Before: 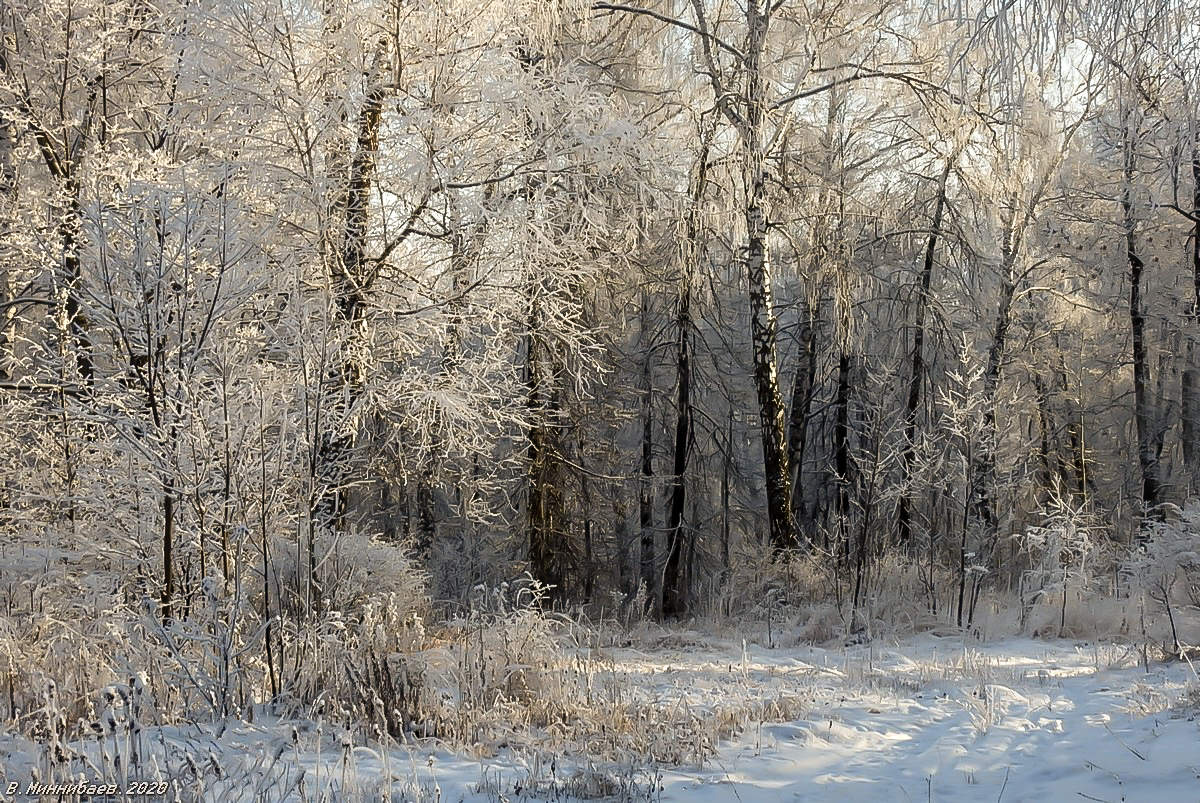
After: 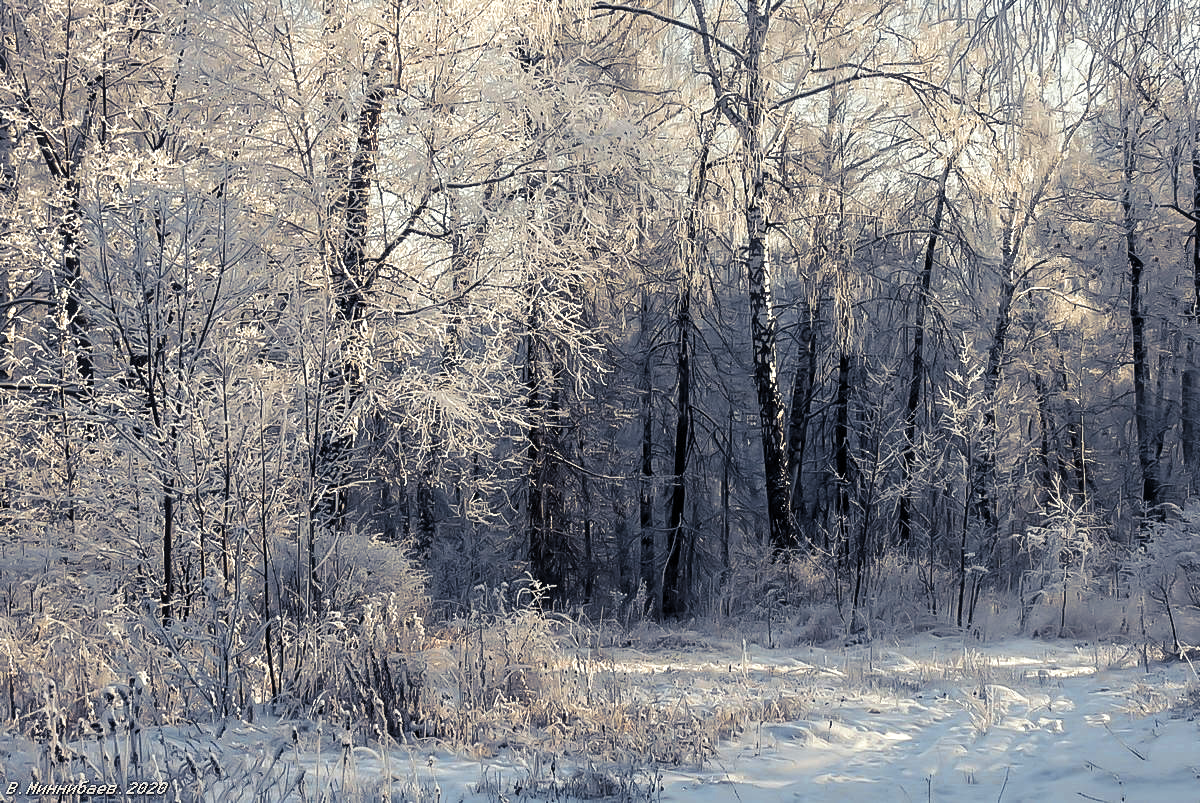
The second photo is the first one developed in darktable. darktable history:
split-toning: shadows › hue 230.4°
color zones: curves: ch0 [(0.018, 0.548) (0.197, 0.654) (0.425, 0.447) (0.605, 0.658) (0.732, 0.579)]; ch1 [(0.105, 0.531) (0.224, 0.531) (0.386, 0.39) (0.618, 0.456) (0.732, 0.456) (0.956, 0.421)]; ch2 [(0.039, 0.583) (0.215, 0.465) (0.399, 0.544) (0.465, 0.548) (0.614, 0.447) (0.724, 0.43) (0.882, 0.623) (0.956, 0.632)]
